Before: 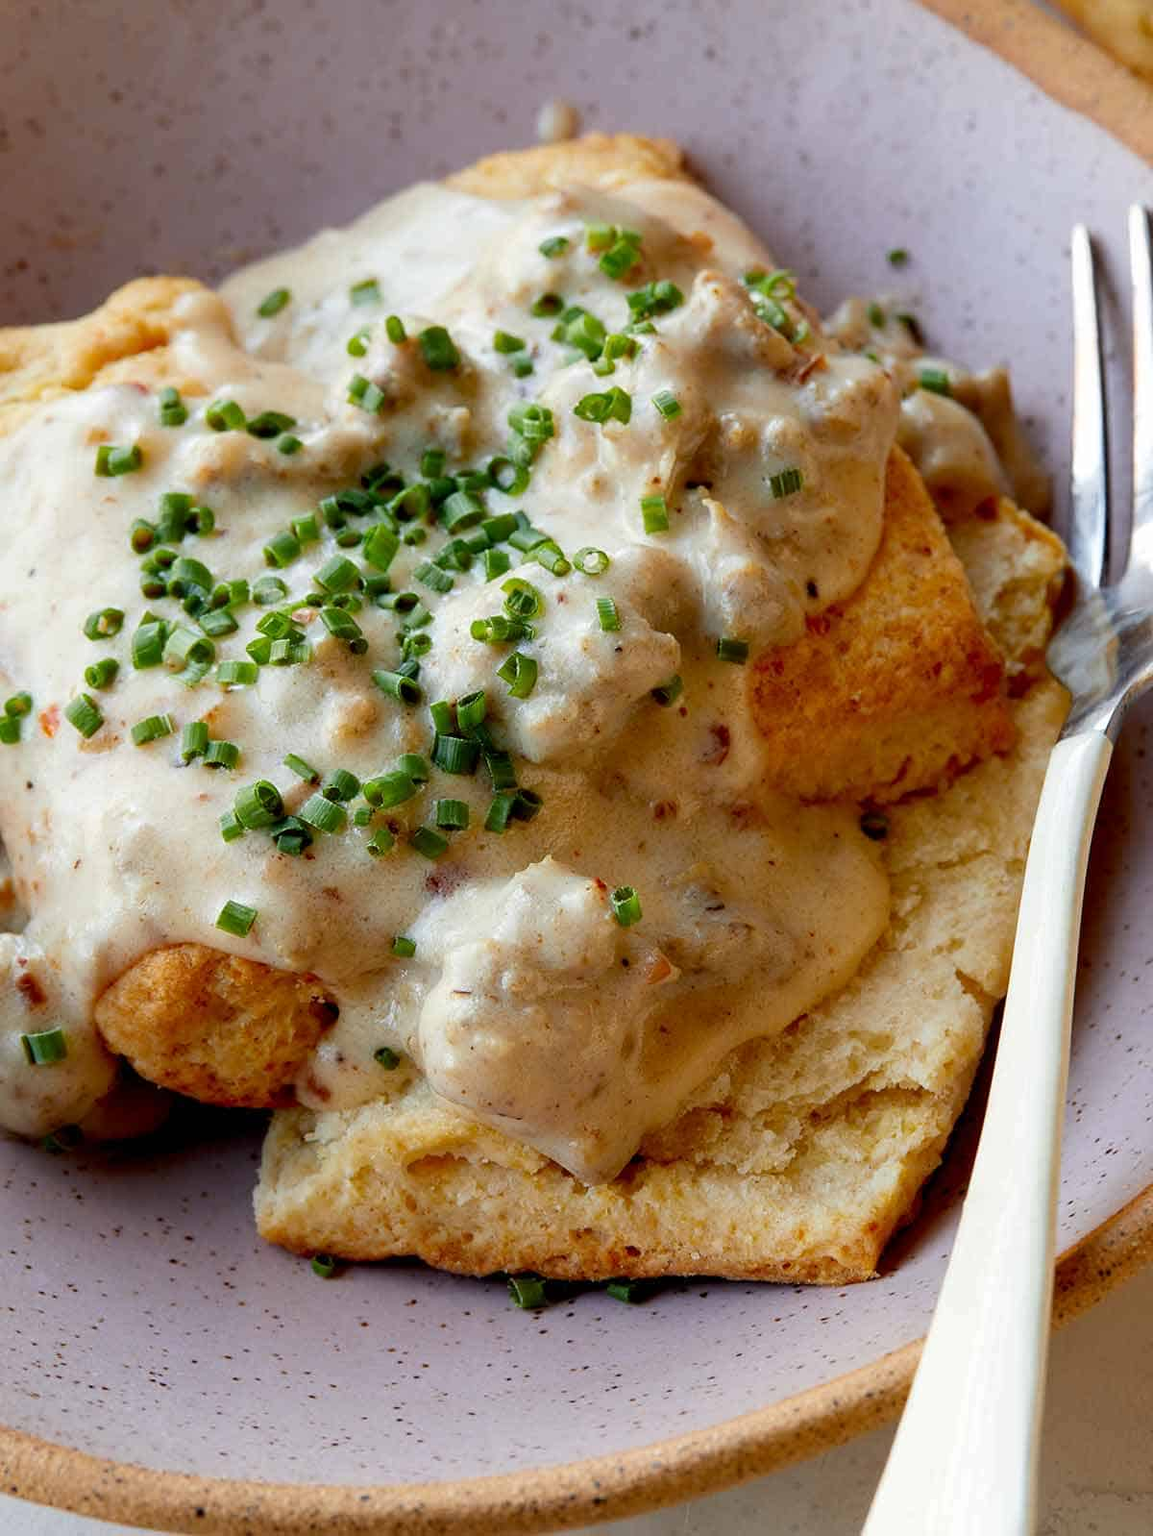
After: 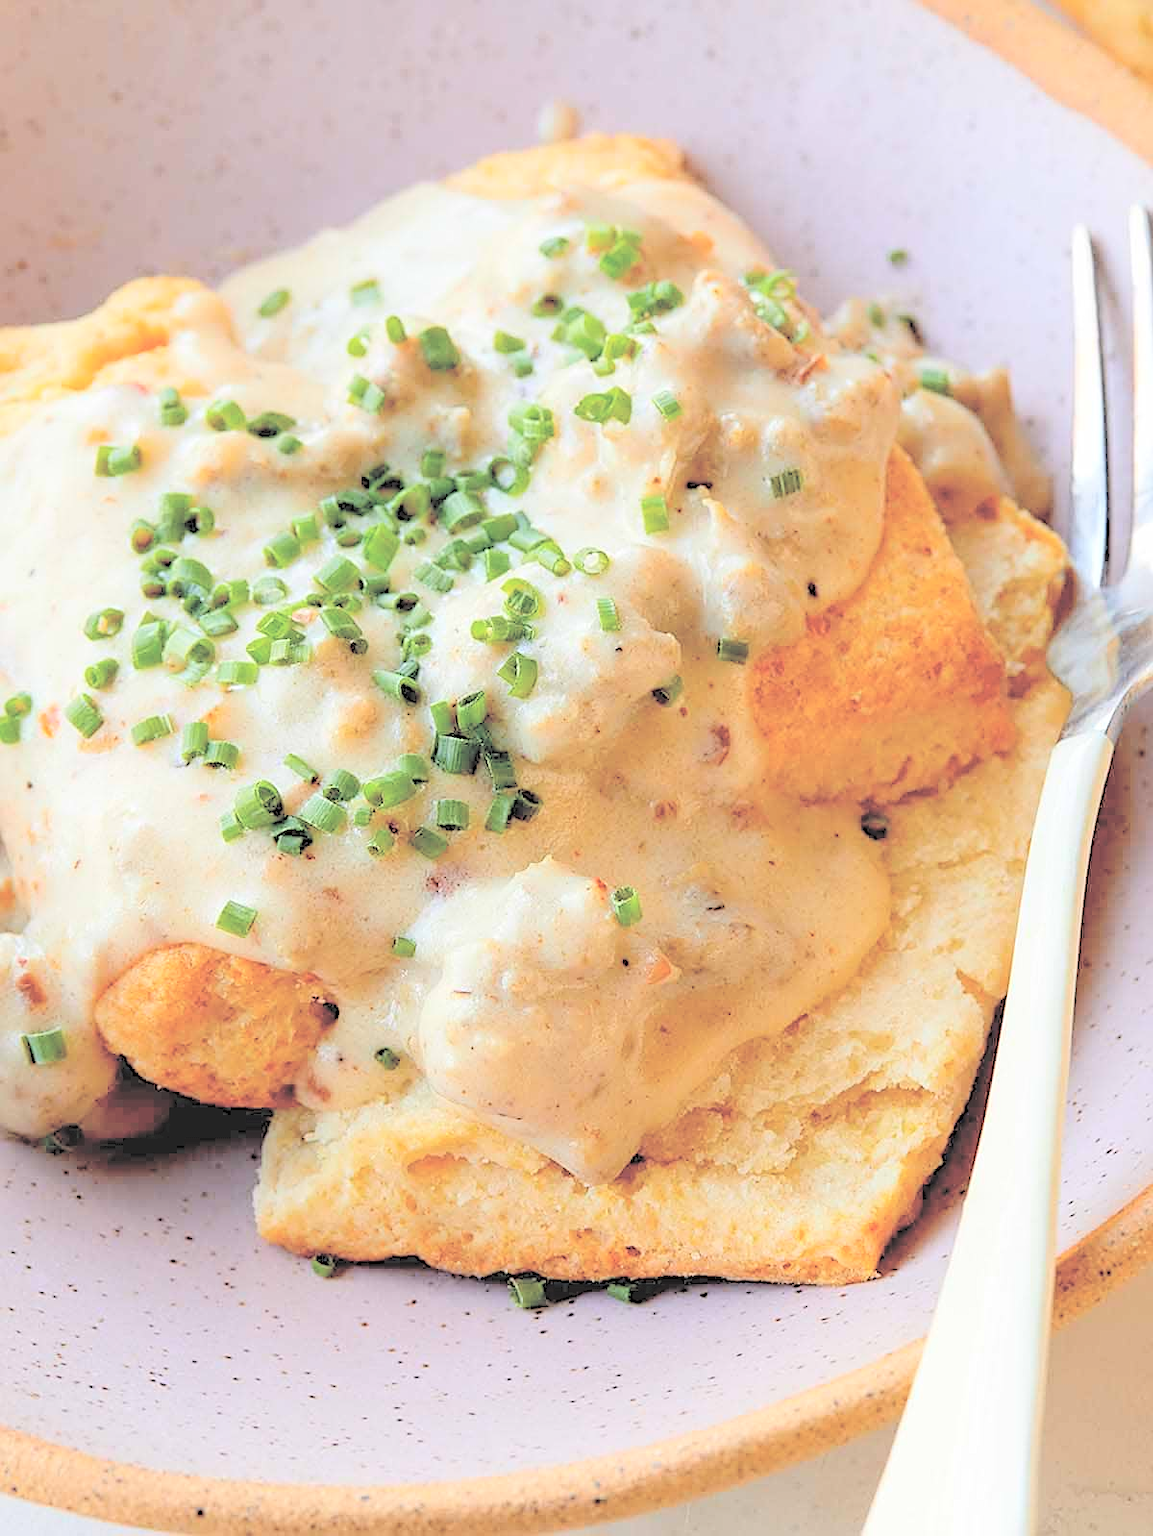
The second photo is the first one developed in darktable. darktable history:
sharpen: on, module defaults
contrast brightness saturation: brightness 0.995
